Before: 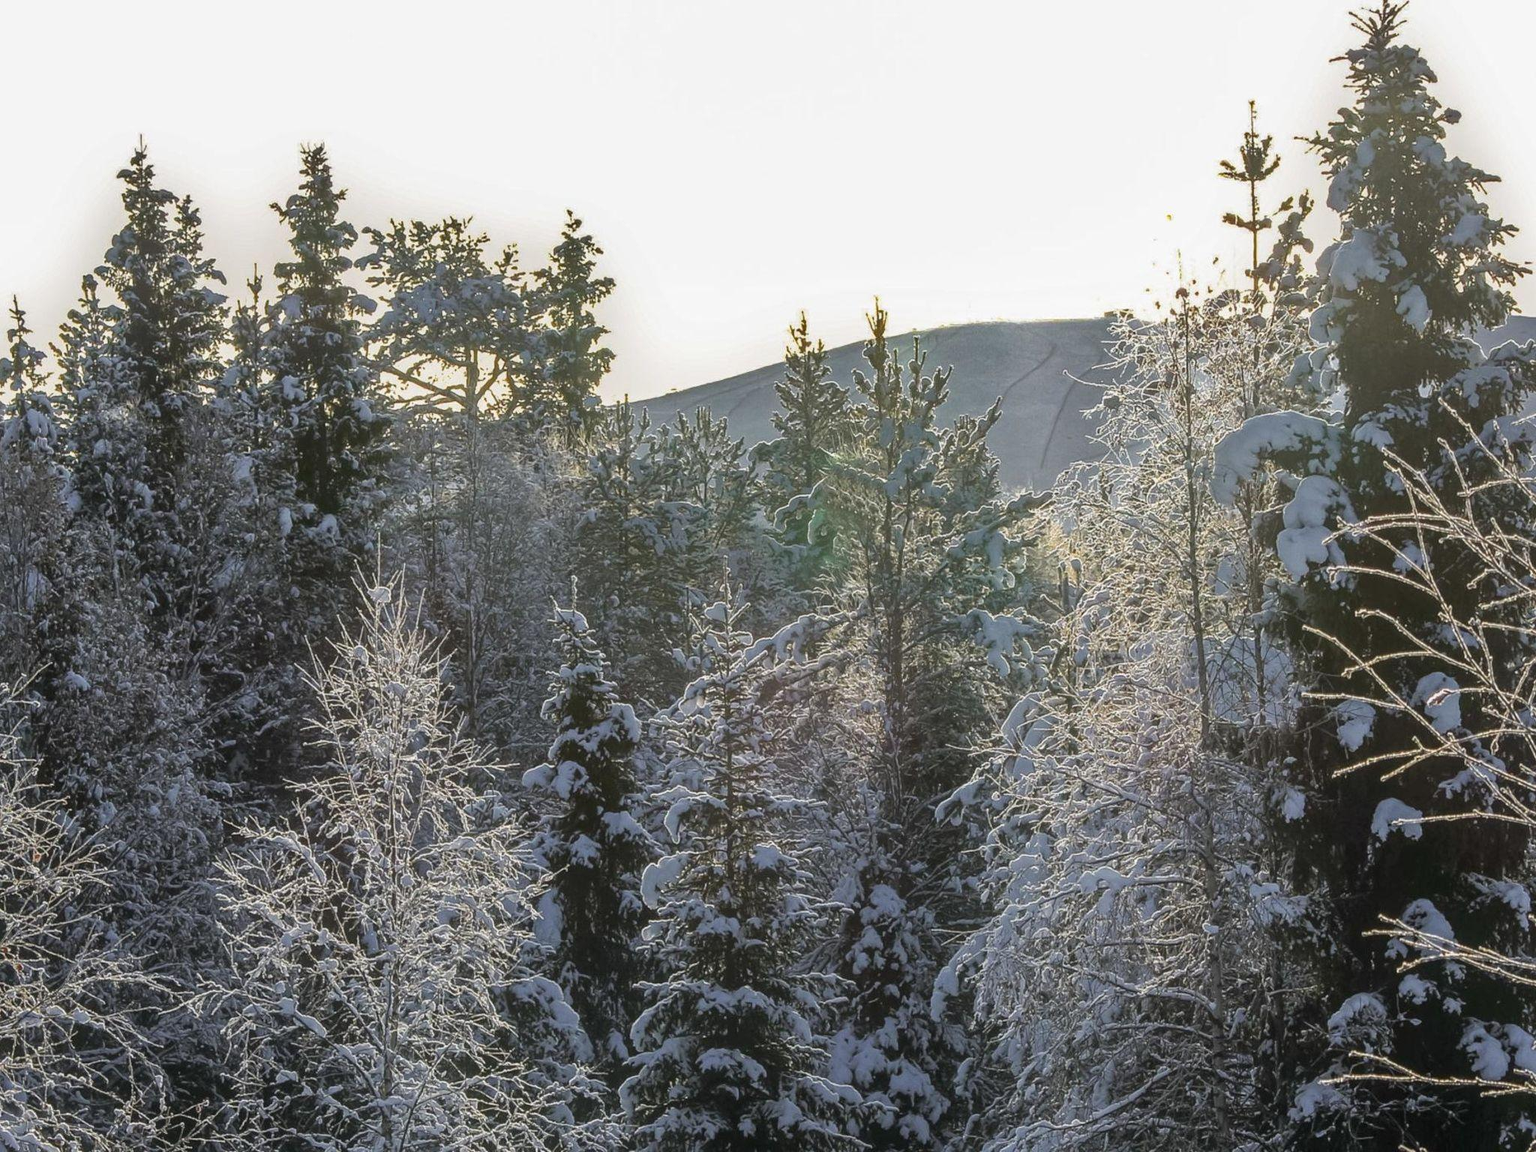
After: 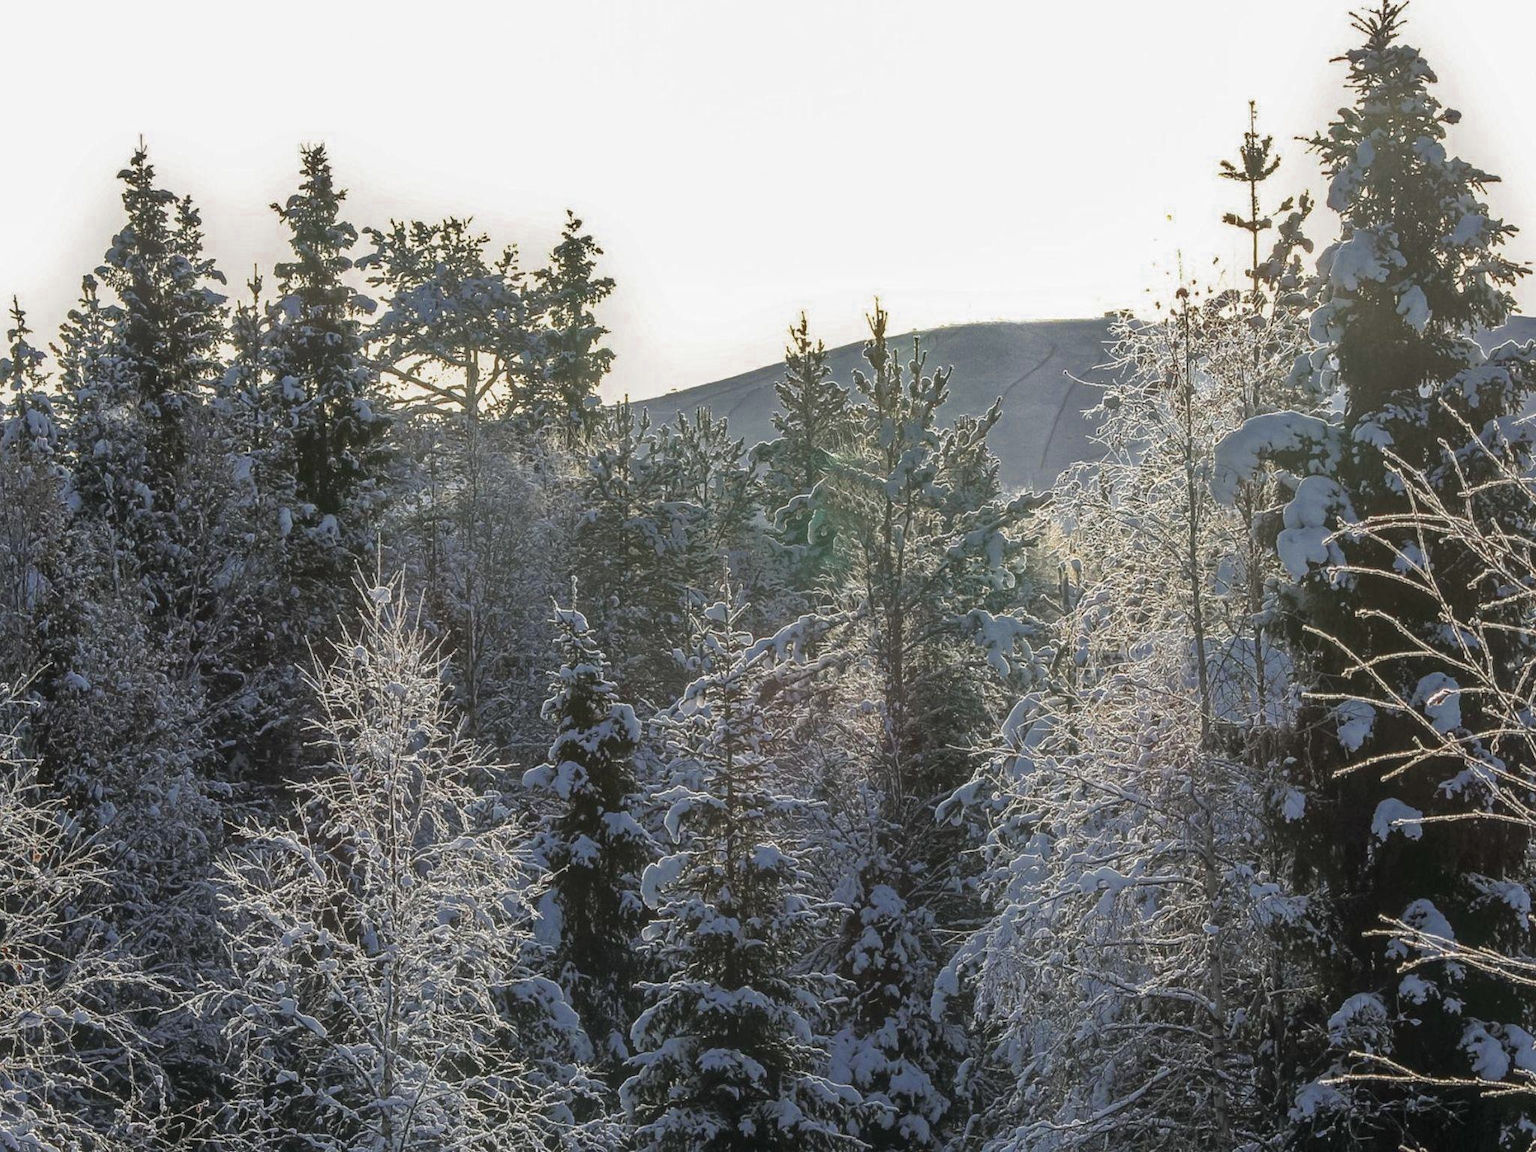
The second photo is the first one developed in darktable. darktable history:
velvia: on, module defaults
color zones: curves: ch0 [(0, 0.5) (0.125, 0.4) (0.25, 0.5) (0.375, 0.4) (0.5, 0.4) (0.625, 0.35) (0.75, 0.35) (0.875, 0.5)]; ch1 [(0, 0.35) (0.125, 0.45) (0.25, 0.35) (0.375, 0.35) (0.5, 0.35) (0.625, 0.35) (0.75, 0.45) (0.875, 0.35)]; ch2 [(0, 0.6) (0.125, 0.5) (0.25, 0.5) (0.375, 0.6) (0.5, 0.6) (0.625, 0.5) (0.75, 0.5) (0.875, 0.5)], mix 25.74%
